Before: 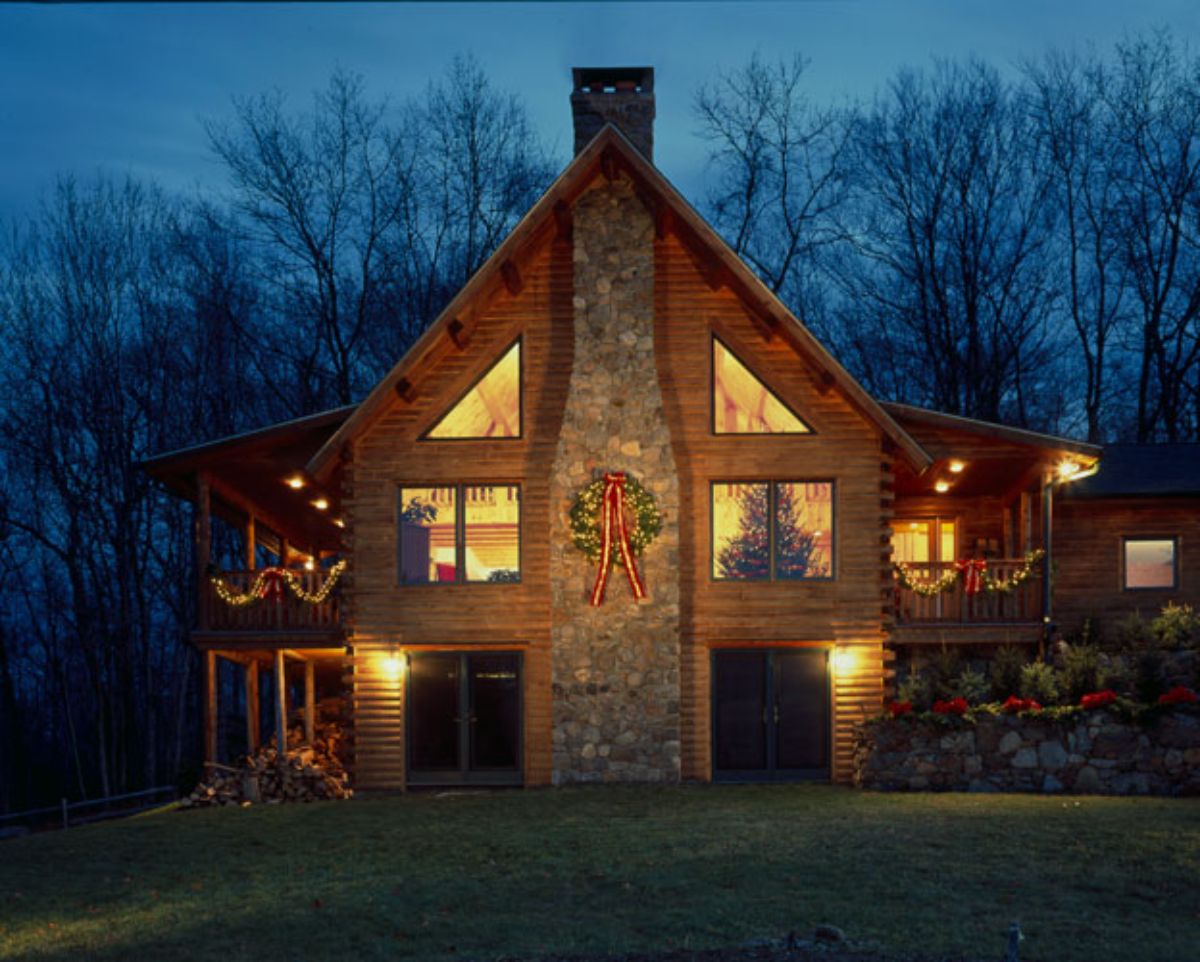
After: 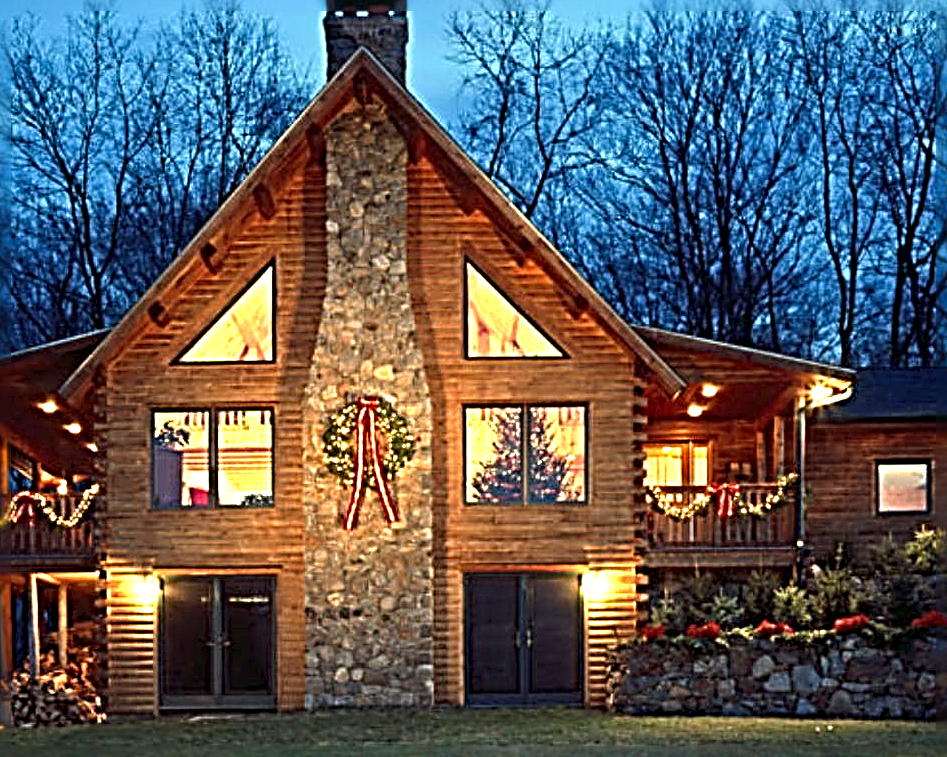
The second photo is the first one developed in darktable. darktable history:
crop and rotate: left 20.654%, top 7.982%, right 0.404%, bottom 13.322%
sharpen: radius 4.018, amount 1.985
exposure: exposure 1.158 EV, compensate highlight preservation false
